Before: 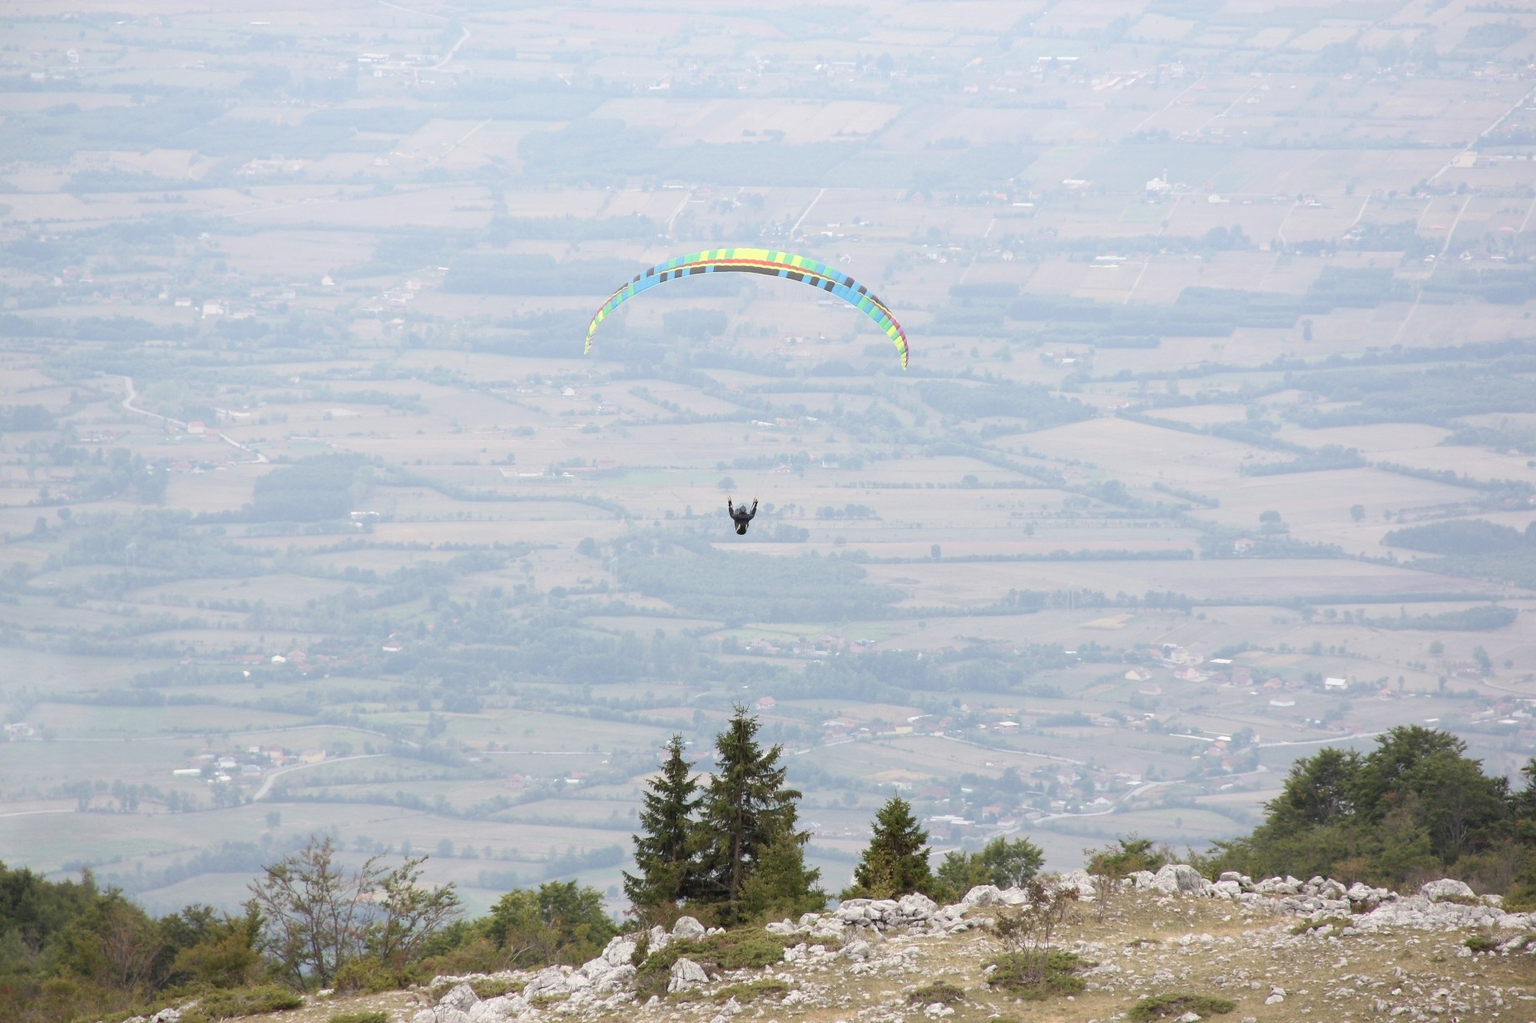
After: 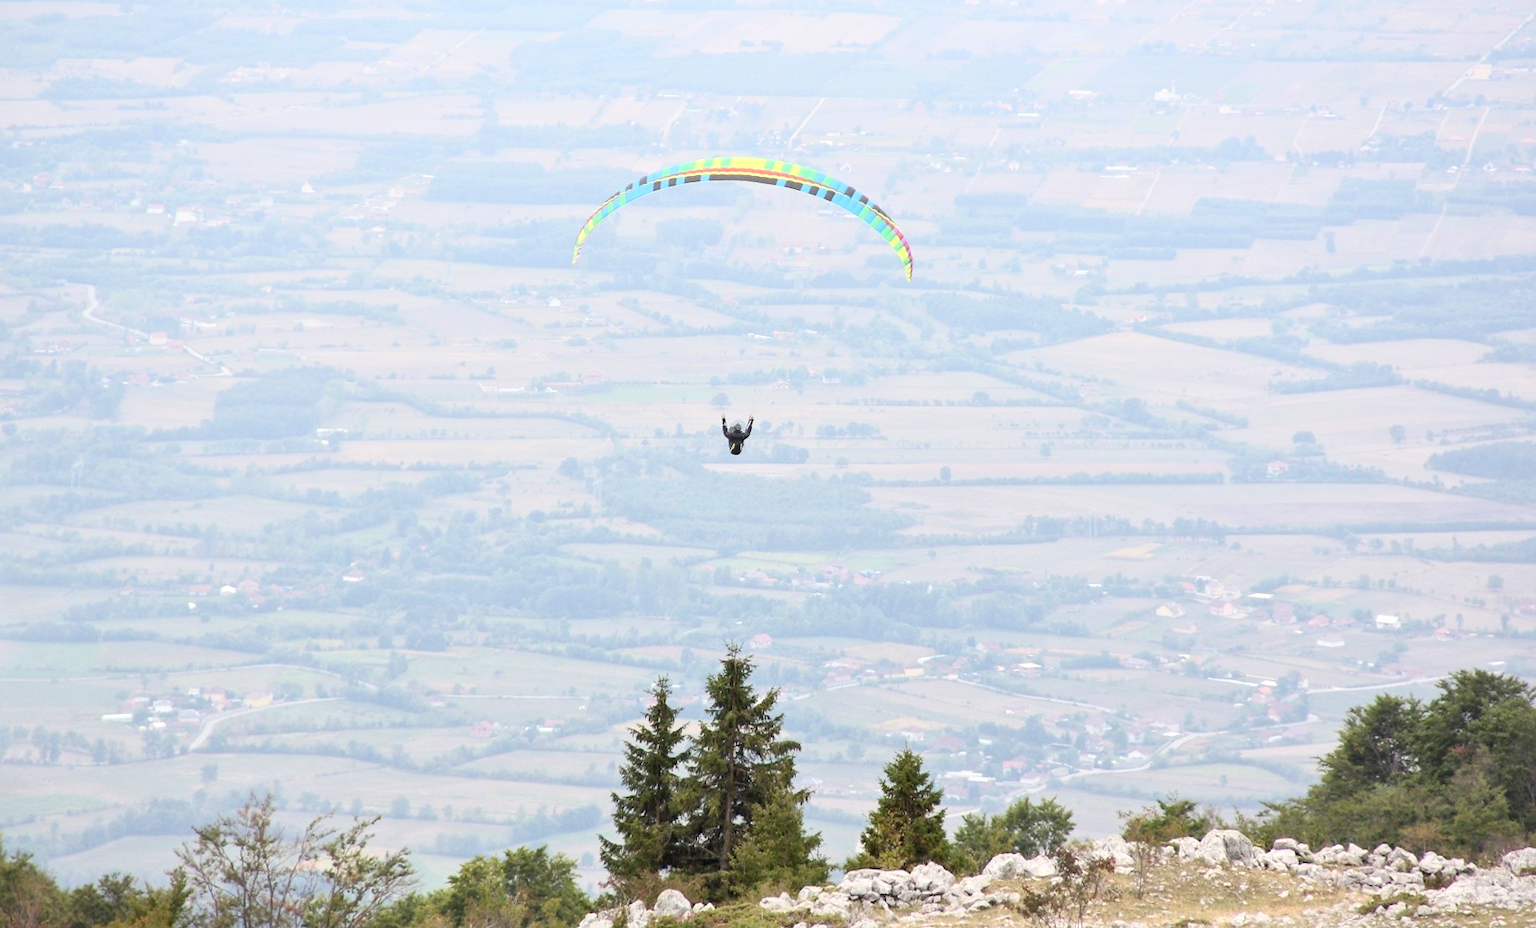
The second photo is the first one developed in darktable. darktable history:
crop: top 7.625%, bottom 8.027%
rotate and perspective: rotation 0.215°, lens shift (vertical) -0.139, crop left 0.069, crop right 0.939, crop top 0.002, crop bottom 0.996
contrast brightness saturation: contrast 0.2, brightness 0.16, saturation 0.22
local contrast: mode bilateral grid, contrast 30, coarseness 25, midtone range 0.2
